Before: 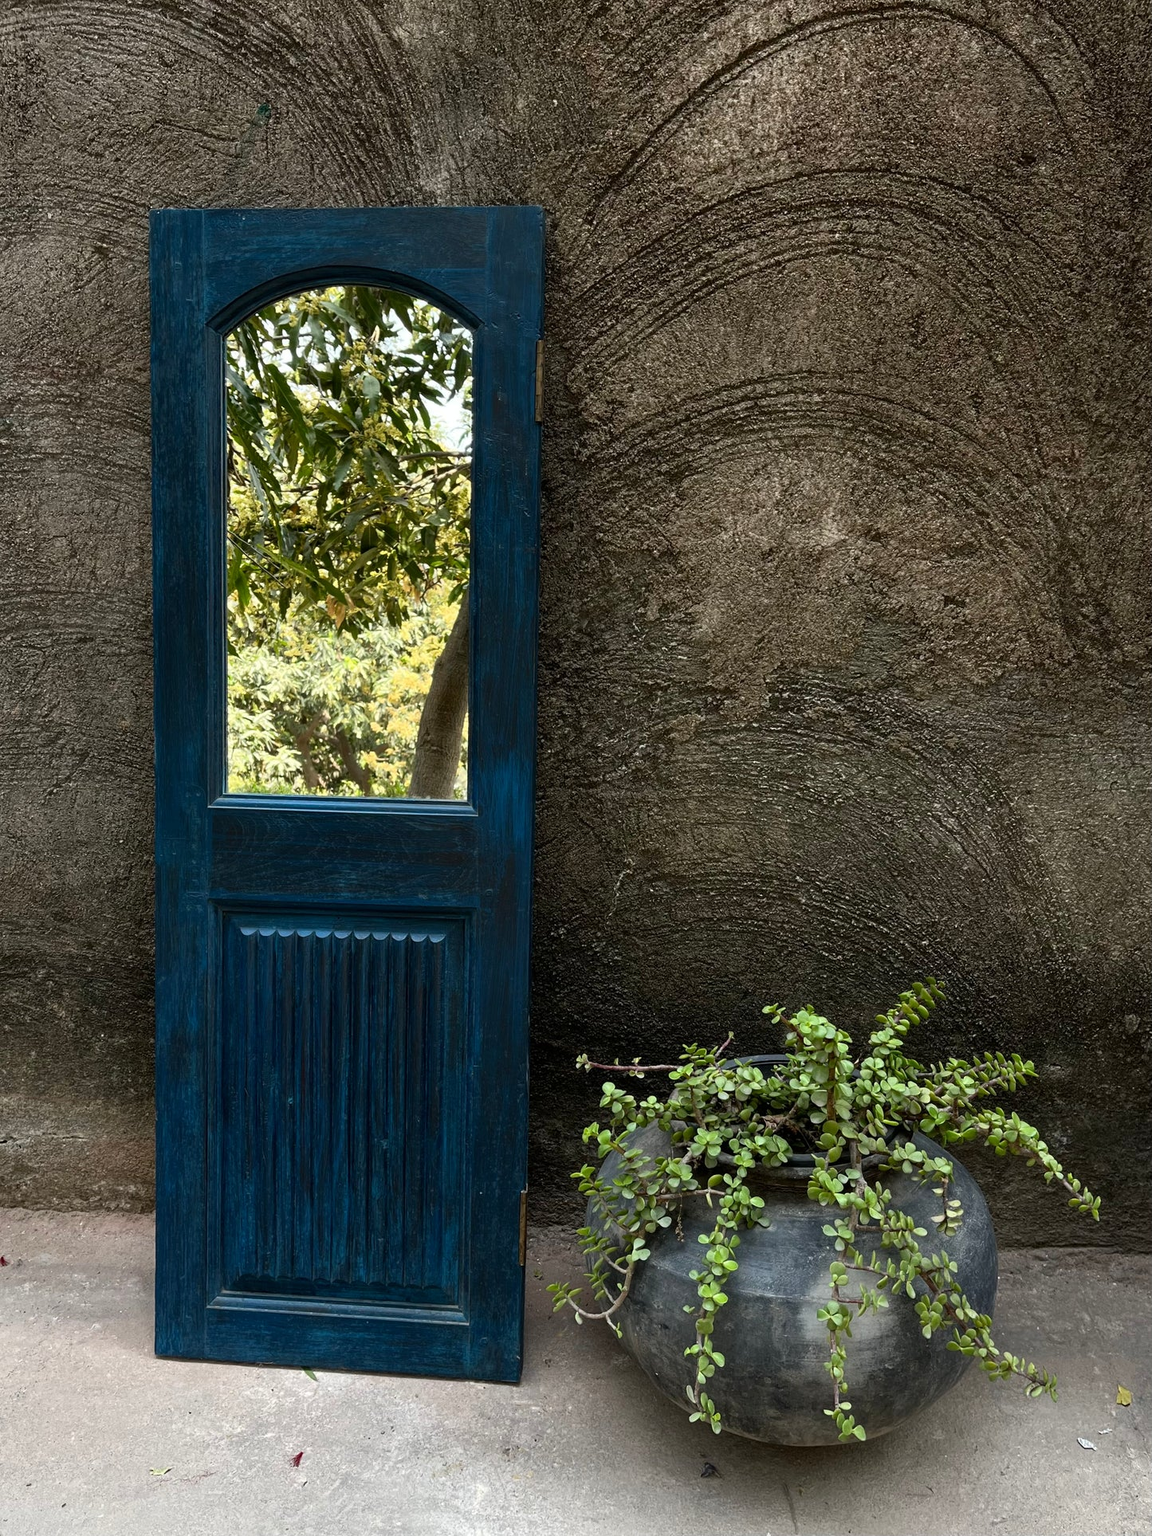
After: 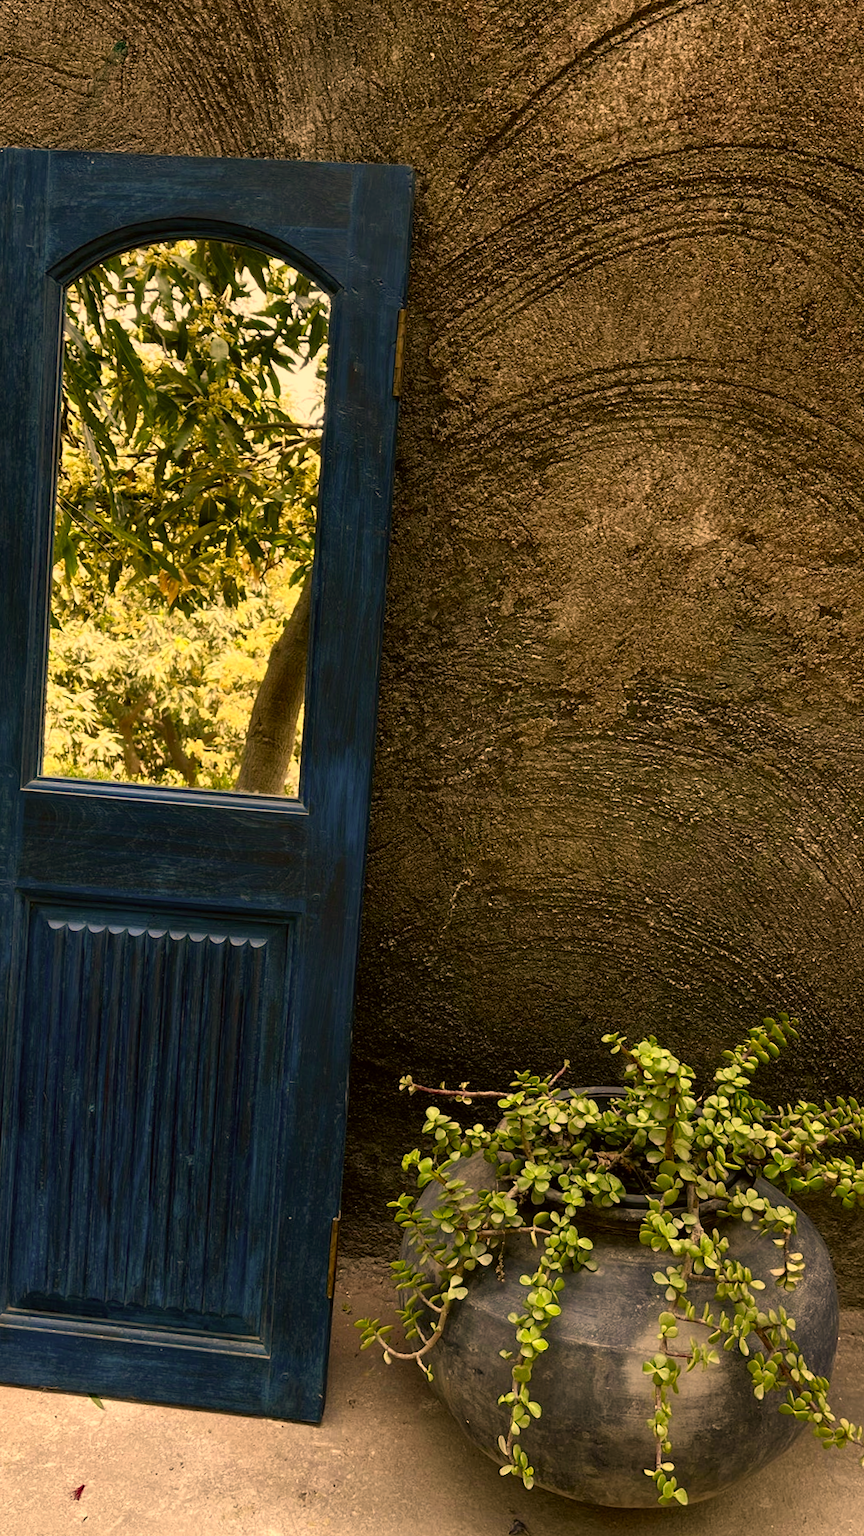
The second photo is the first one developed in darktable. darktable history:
color correction: highlights a* 18.39, highlights b* 35.97, shadows a* 1.18, shadows b* 6.1, saturation 1.01
crop and rotate: angle -3.08°, left 13.924%, top 0.029%, right 11.04%, bottom 0.016%
color balance rgb: perceptual saturation grading › global saturation -0.148%, perceptual saturation grading › highlights -24.77%, perceptual saturation grading › shadows 29.905%, global vibrance 9.346%
